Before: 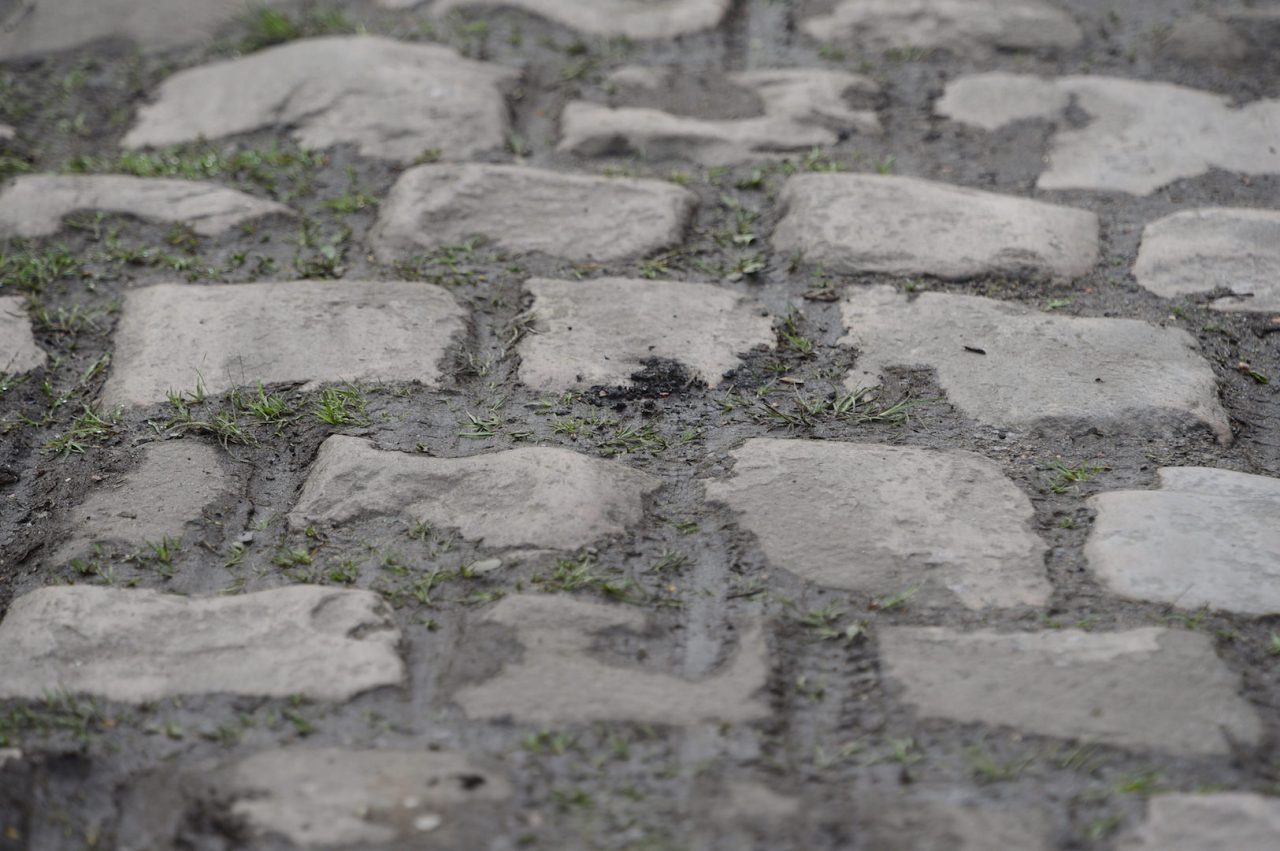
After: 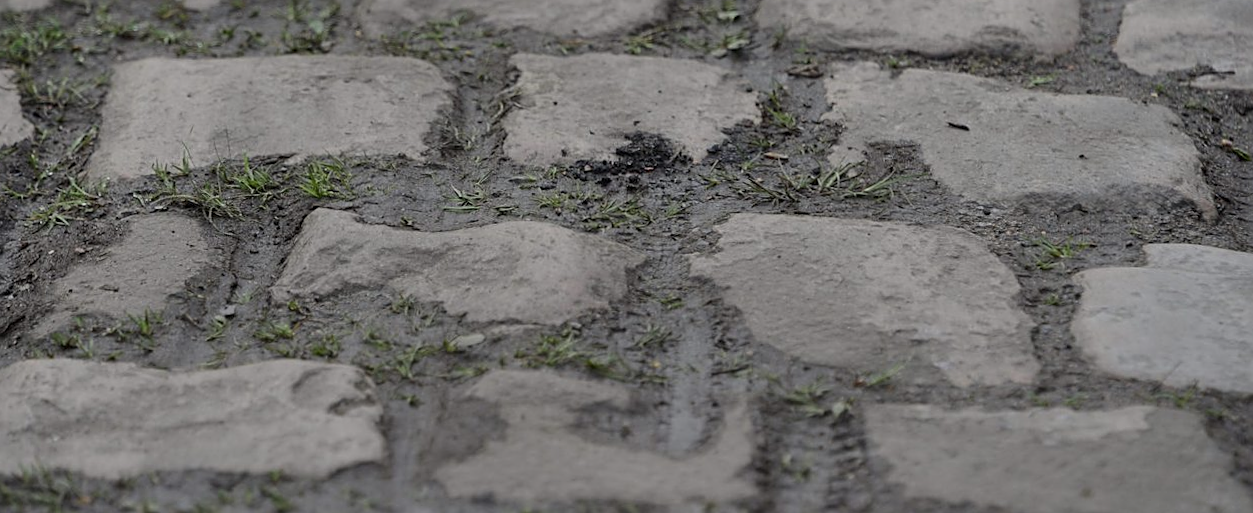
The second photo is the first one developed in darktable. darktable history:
shadows and highlights: shadows 75, highlights -60.85, soften with gaussian
sharpen: on, module defaults
exposure: exposure -0.492 EV, compensate highlight preservation false
rotate and perspective: rotation 0.226°, lens shift (vertical) -0.042, crop left 0.023, crop right 0.982, crop top 0.006, crop bottom 0.994
crop and rotate: top 25.357%, bottom 13.942%
